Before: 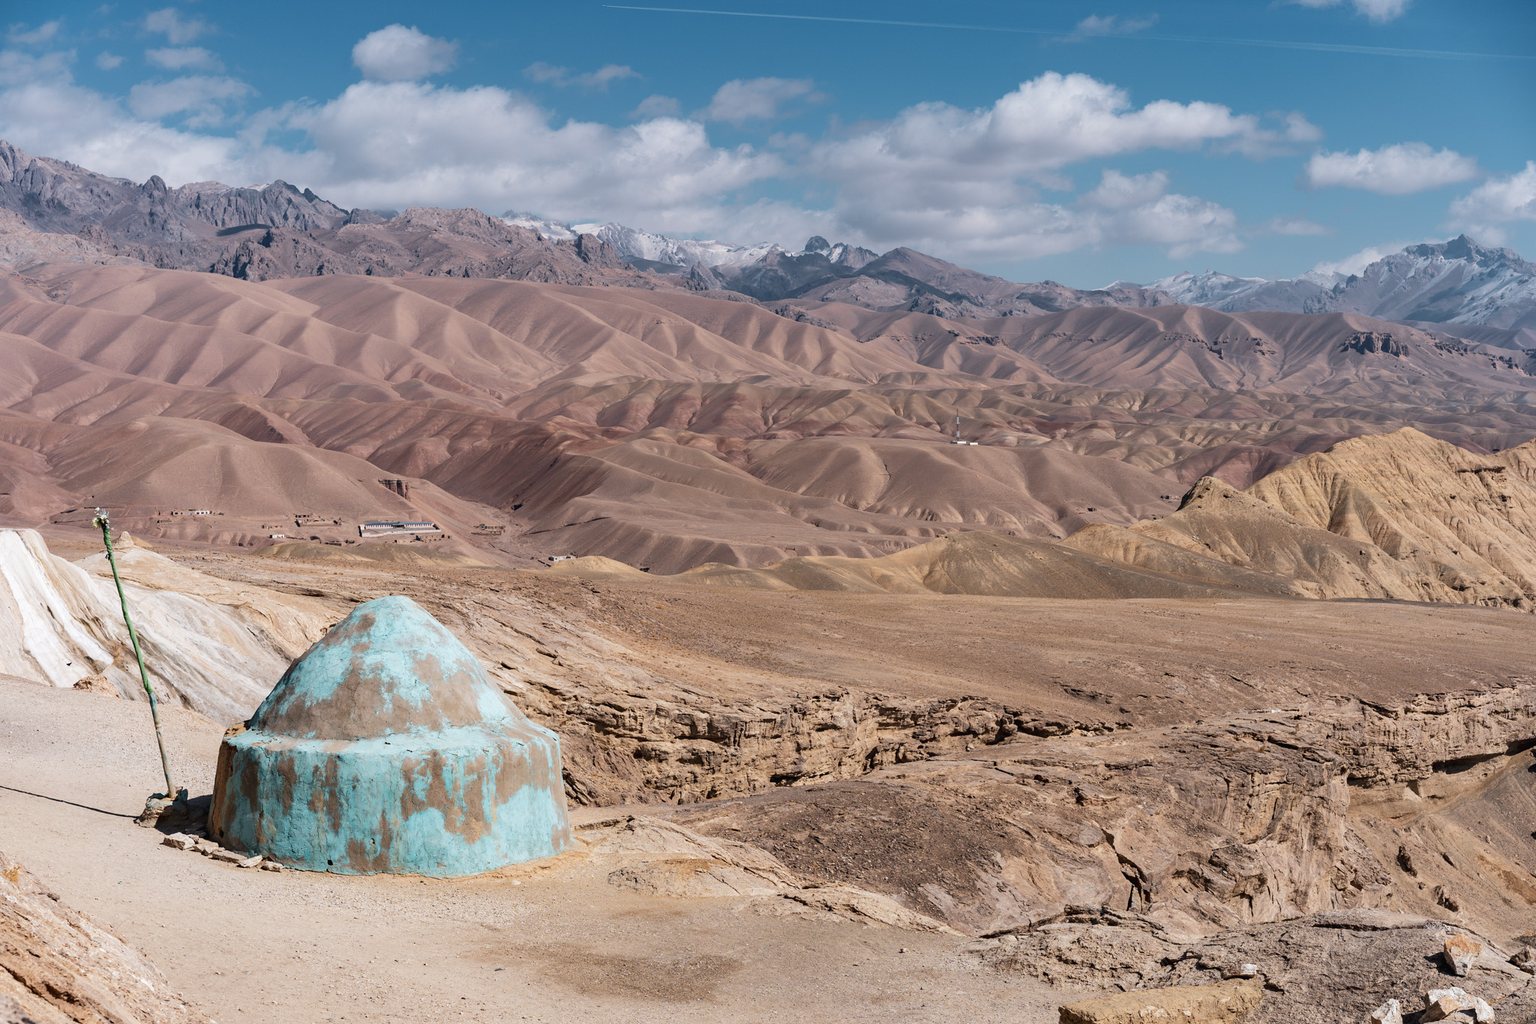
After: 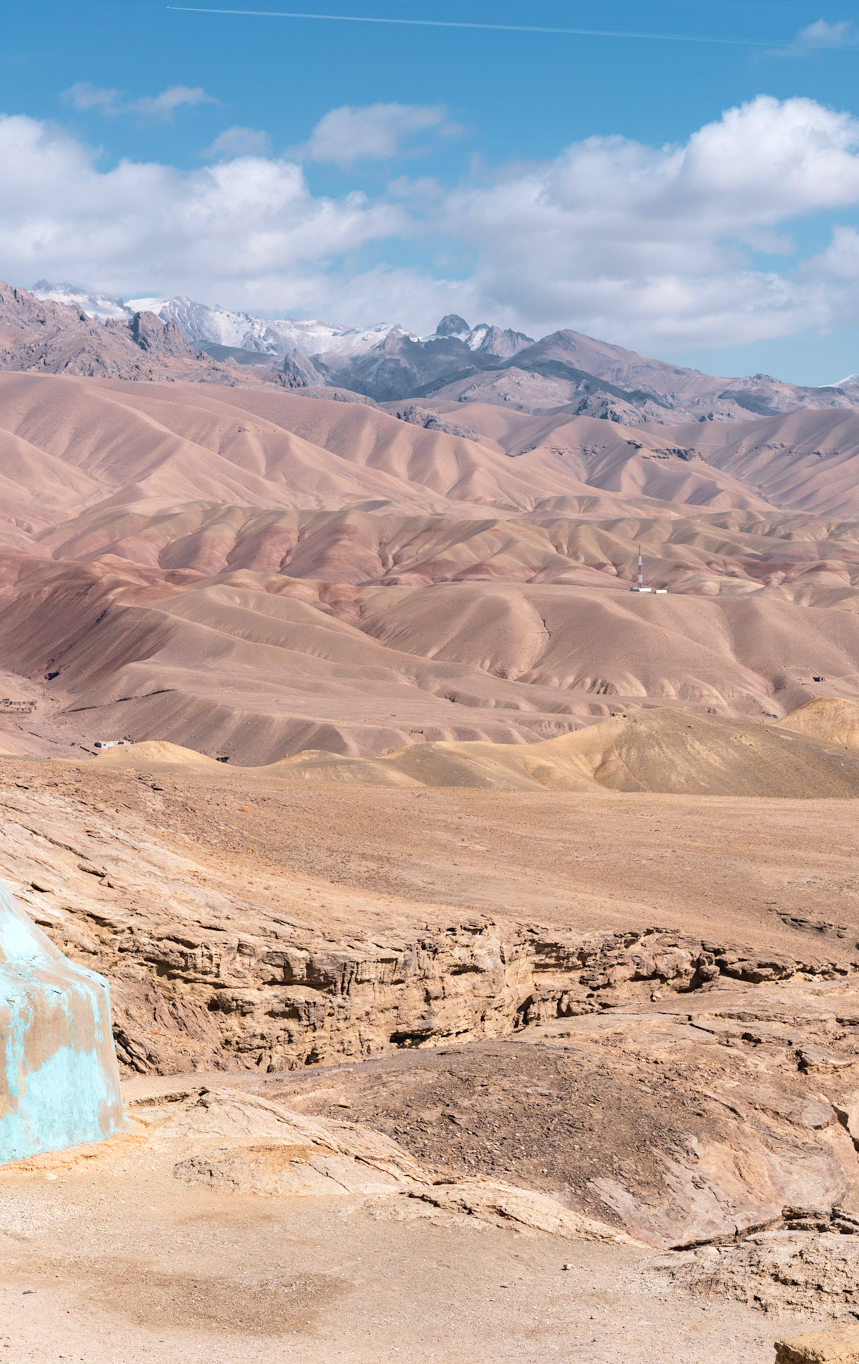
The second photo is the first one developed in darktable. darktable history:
tone equalizer: -8 EV 0.996 EV, -7 EV 0.983 EV, -6 EV 0.975 EV, -5 EV 1.01 EV, -4 EV 1.03 EV, -3 EV 0.742 EV, -2 EV 0.529 EV, -1 EV 0.247 EV, edges refinement/feathering 500, mask exposure compensation -1.57 EV, preserve details no
crop: left 31.131%, right 26.891%
